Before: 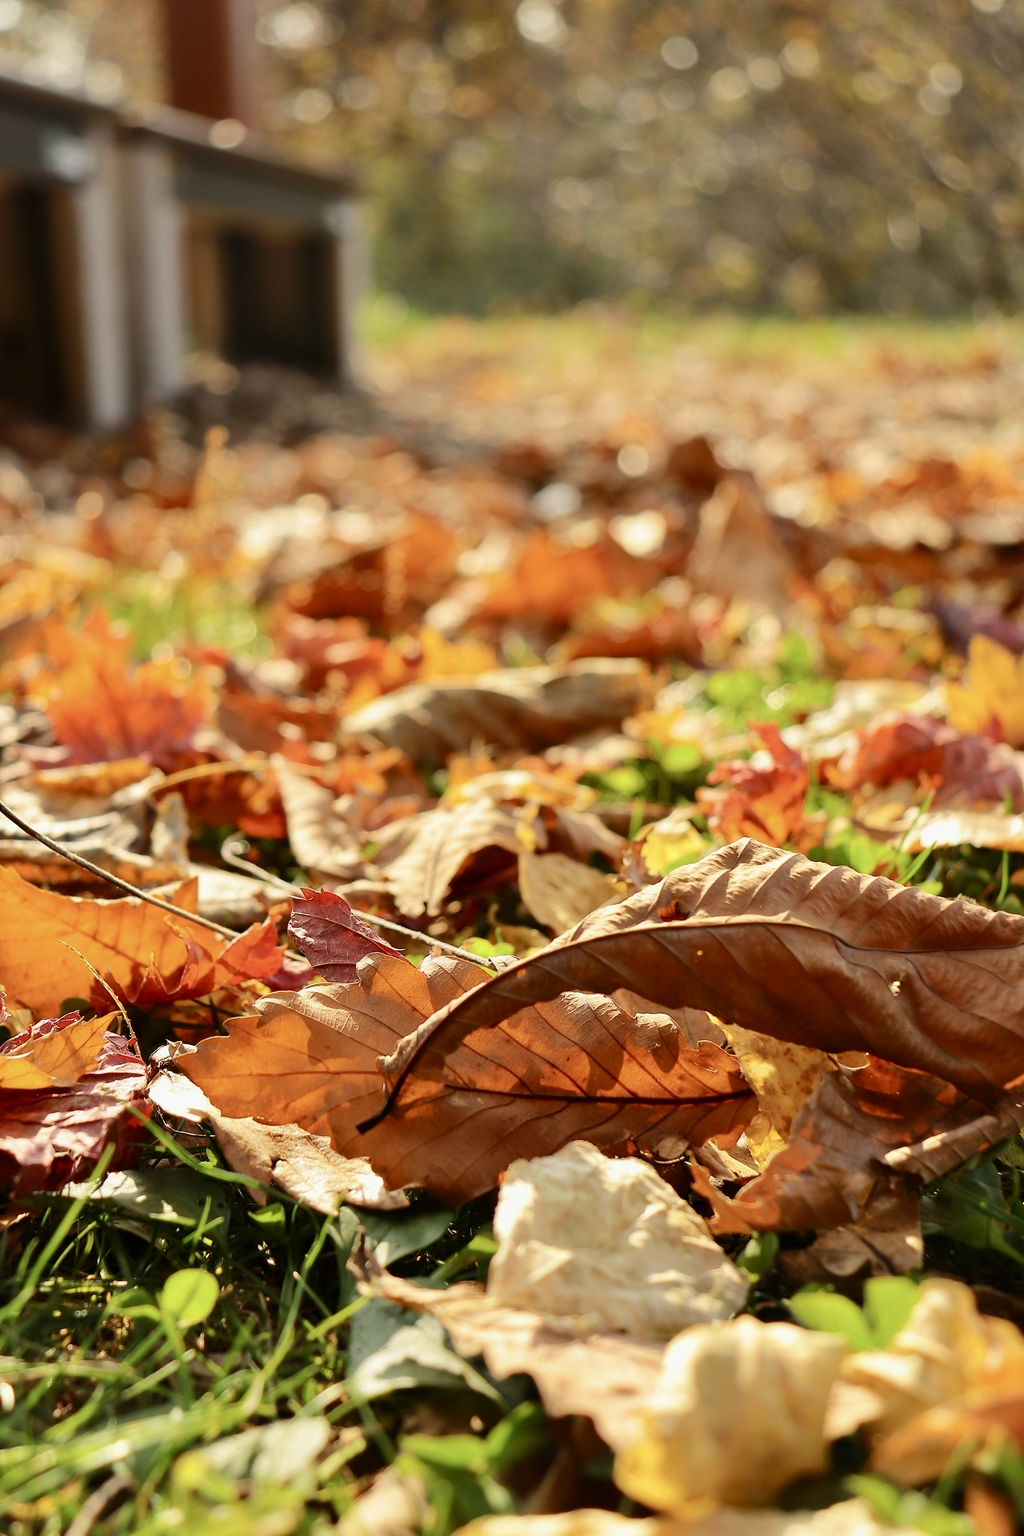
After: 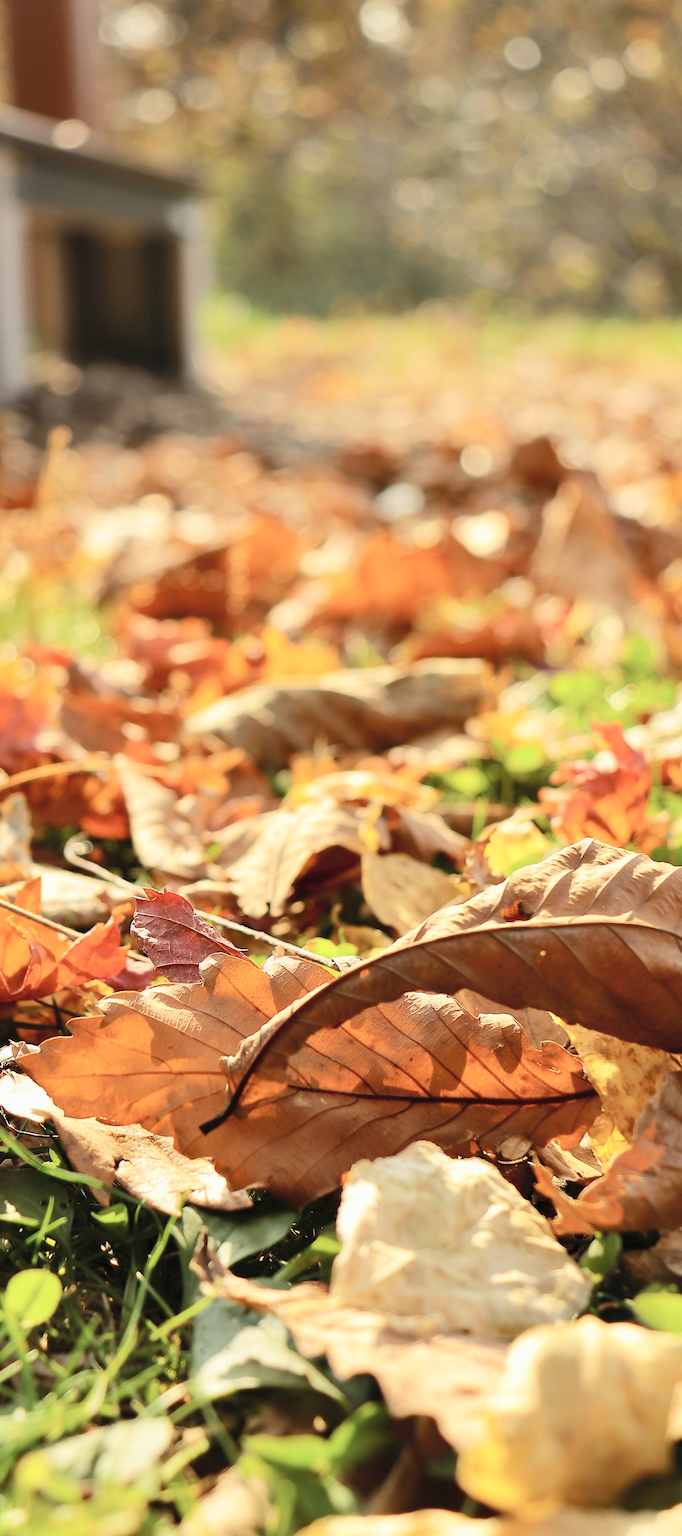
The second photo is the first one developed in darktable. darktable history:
color calibration: illuminant same as pipeline (D50), adaptation XYZ, x 0.345, y 0.357, temperature 5013.7 K
contrast brightness saturation: contrast 0.141, brightness 0.221
crop: left 15.388%, right 17.907%
